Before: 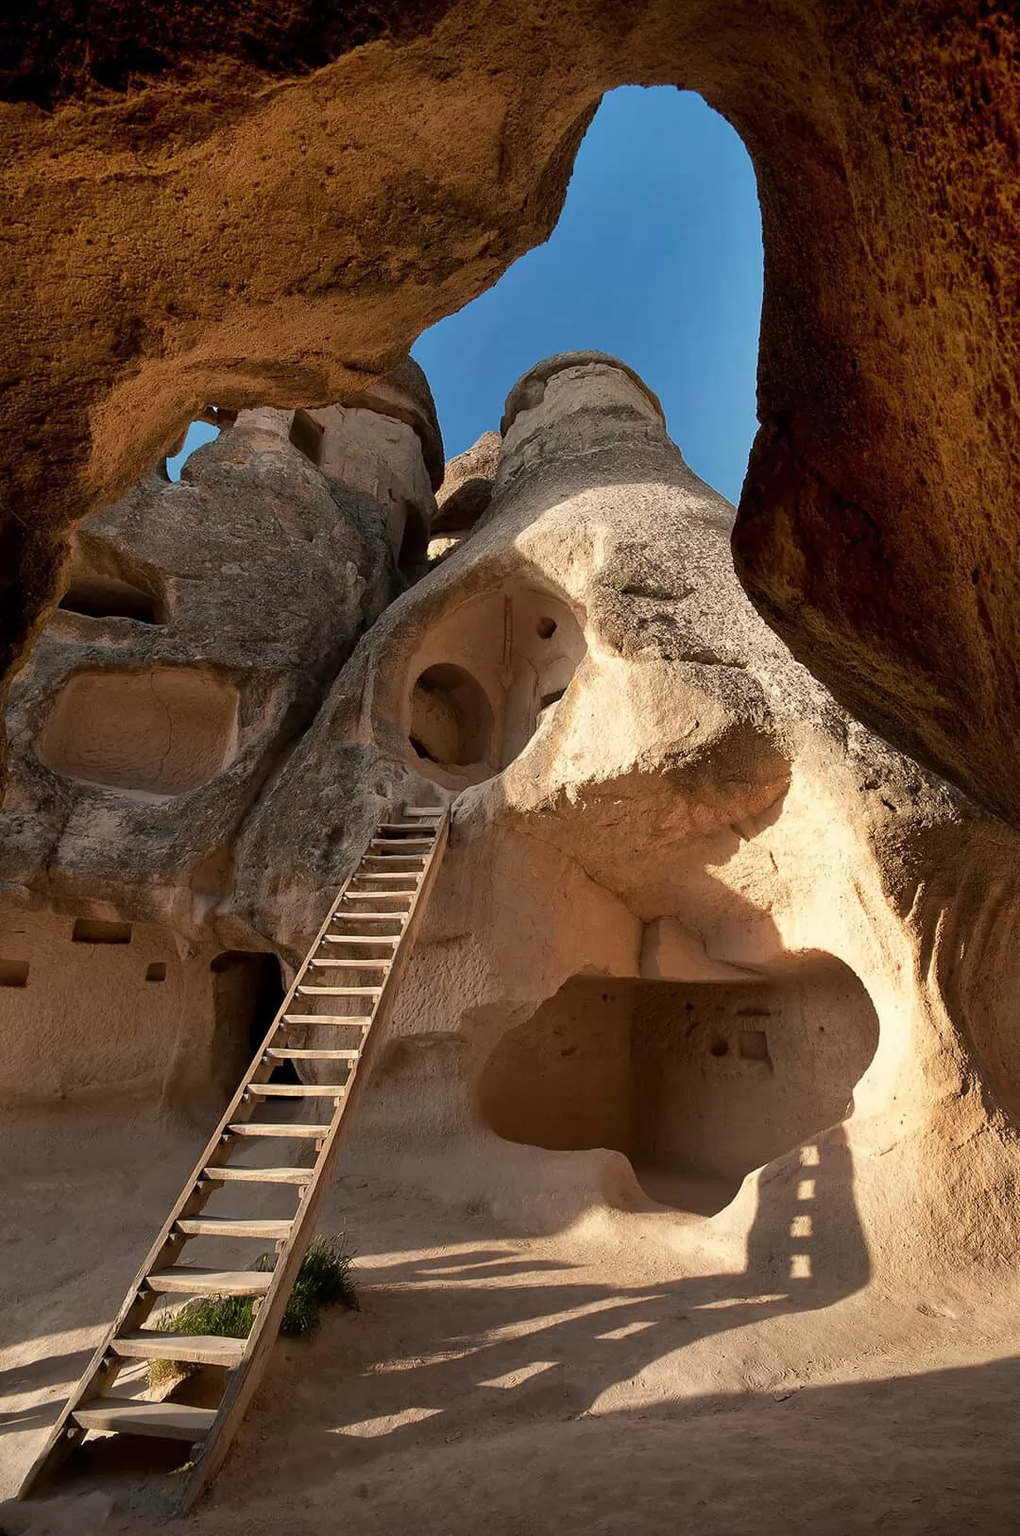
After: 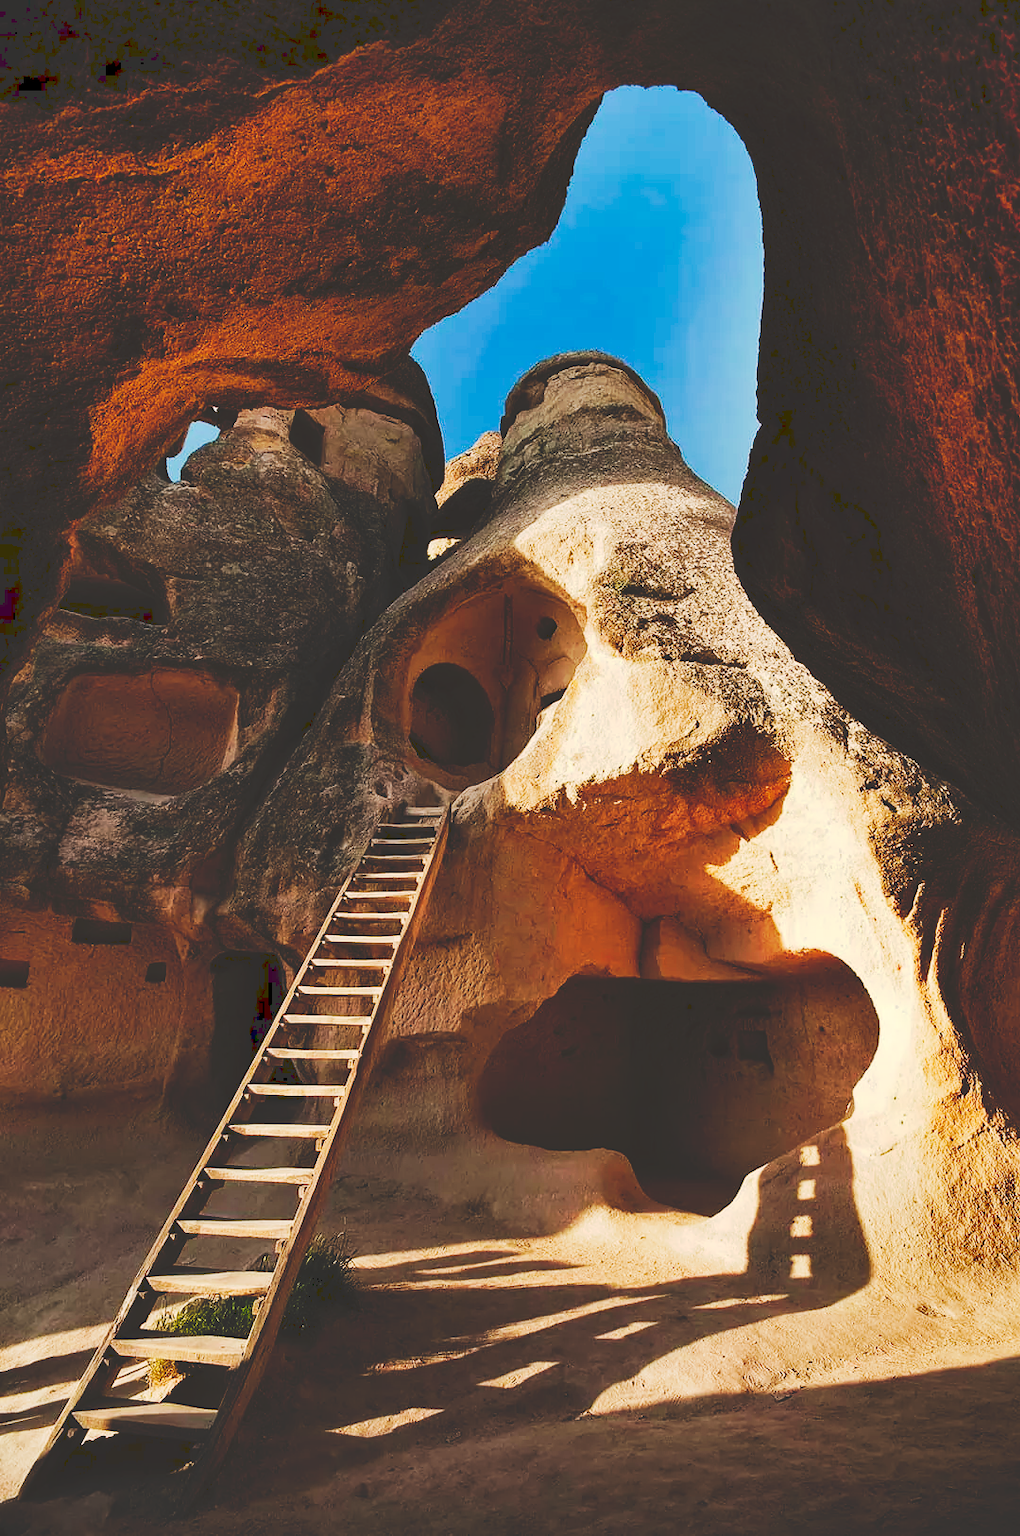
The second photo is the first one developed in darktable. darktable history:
color correction: highlights a* 0.816, highlights b* 2.78, saturation 1.1
tone curve: curves: ch0 [(0, 0) (0.003, 0.184) (0.011, 0.184) (0.025, 0.189) (0.044, 0.192) (0.069, 0.194) (0.1, 0.2) (0.136, 0.202) (0.177, 0.206) (0.224, 0.214) (0.277, 0.243) (0.335, 0.297) (0.399, 0.39) (0.468, 0.508) (0.543, 0.653) (0.623, 0.754) (0.709, 0.834) (0.801, 0.887) (0.898, 0.925) (1, 1)], preserve colors none
shadows and highlights: shadows 24.5, highlights -78.15, soften with gaussian
